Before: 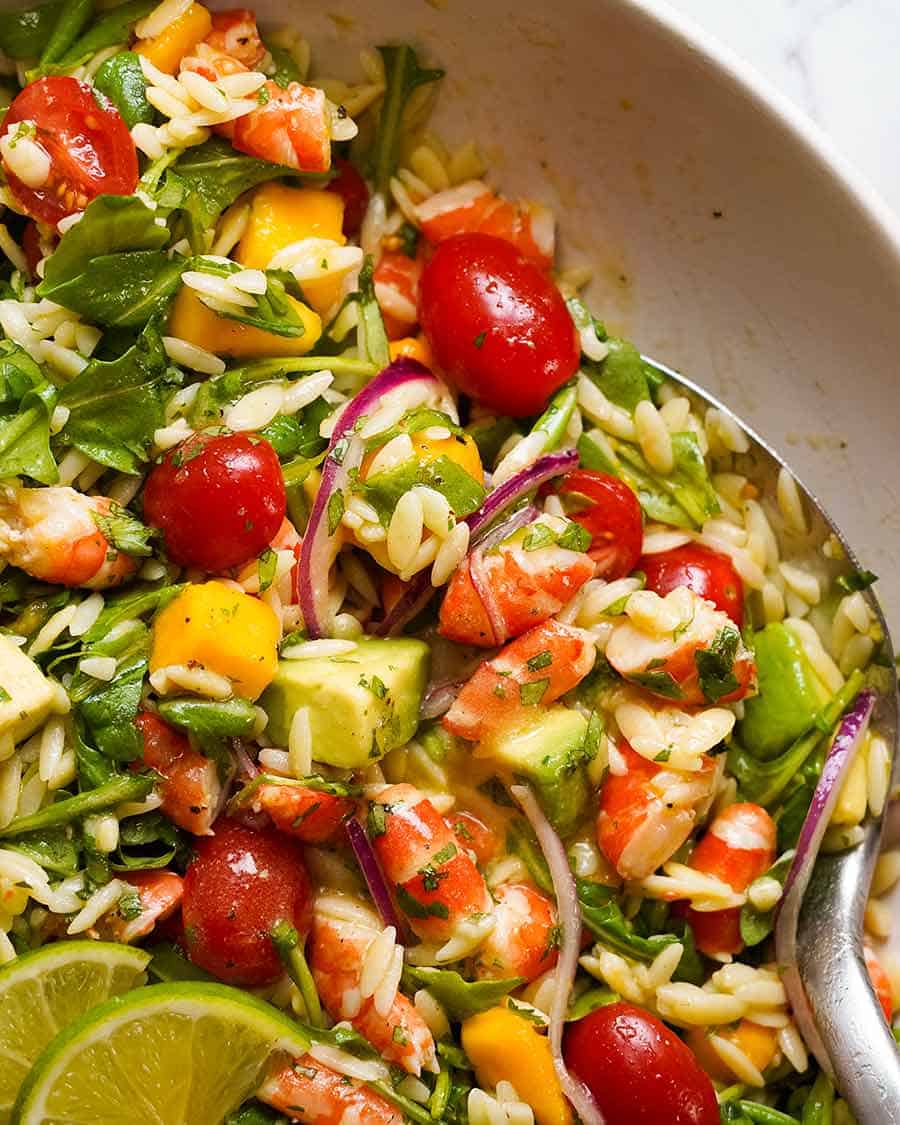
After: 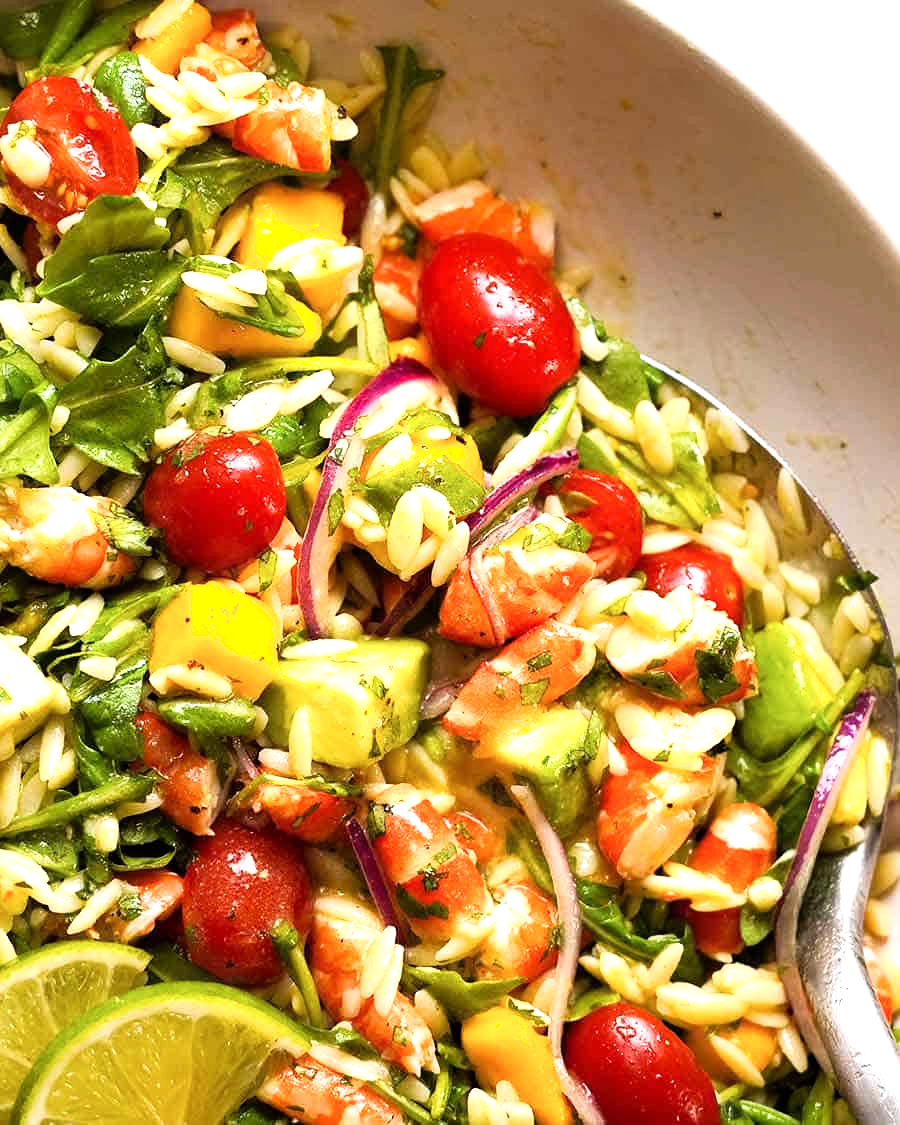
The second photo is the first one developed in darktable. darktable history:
tone equalizer: -8 EV -0.743 EV, -7 EV -0.733 EV, -6 EV -0.584 EV, -5 EV -0.37 EV, -3 EV 0.398 EV, -2 EV 0.6 EV, -1 EV 0.688 EV, +0 EV 0.725 EV
shadows and highlights: shadows 0.567, highlights 39.86
